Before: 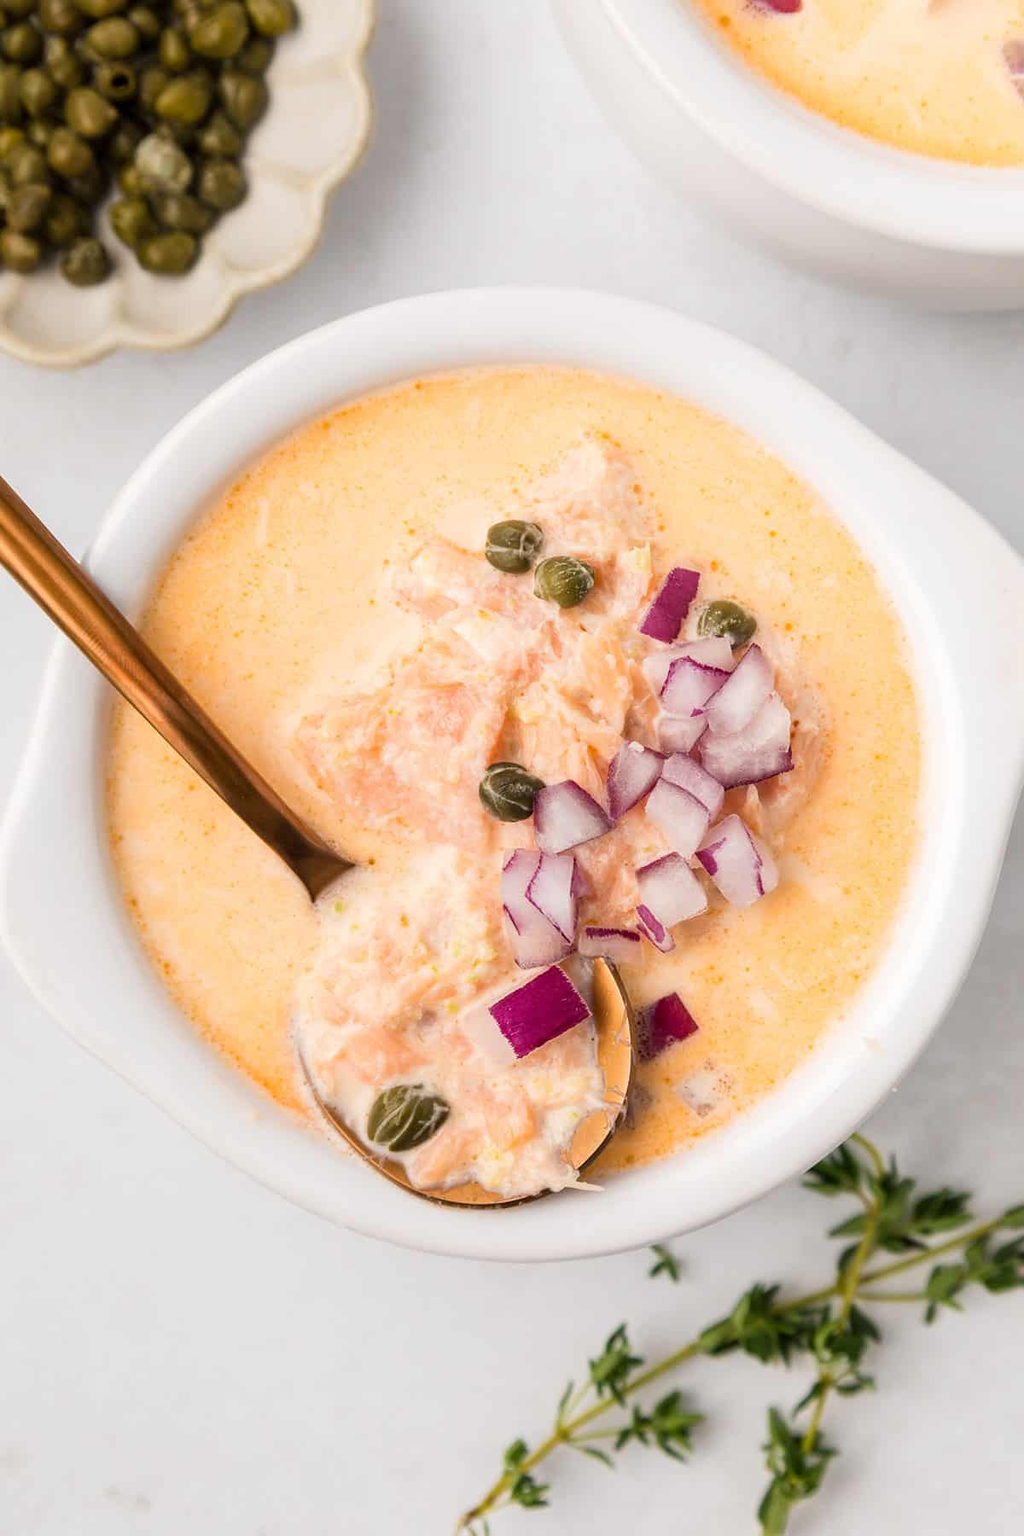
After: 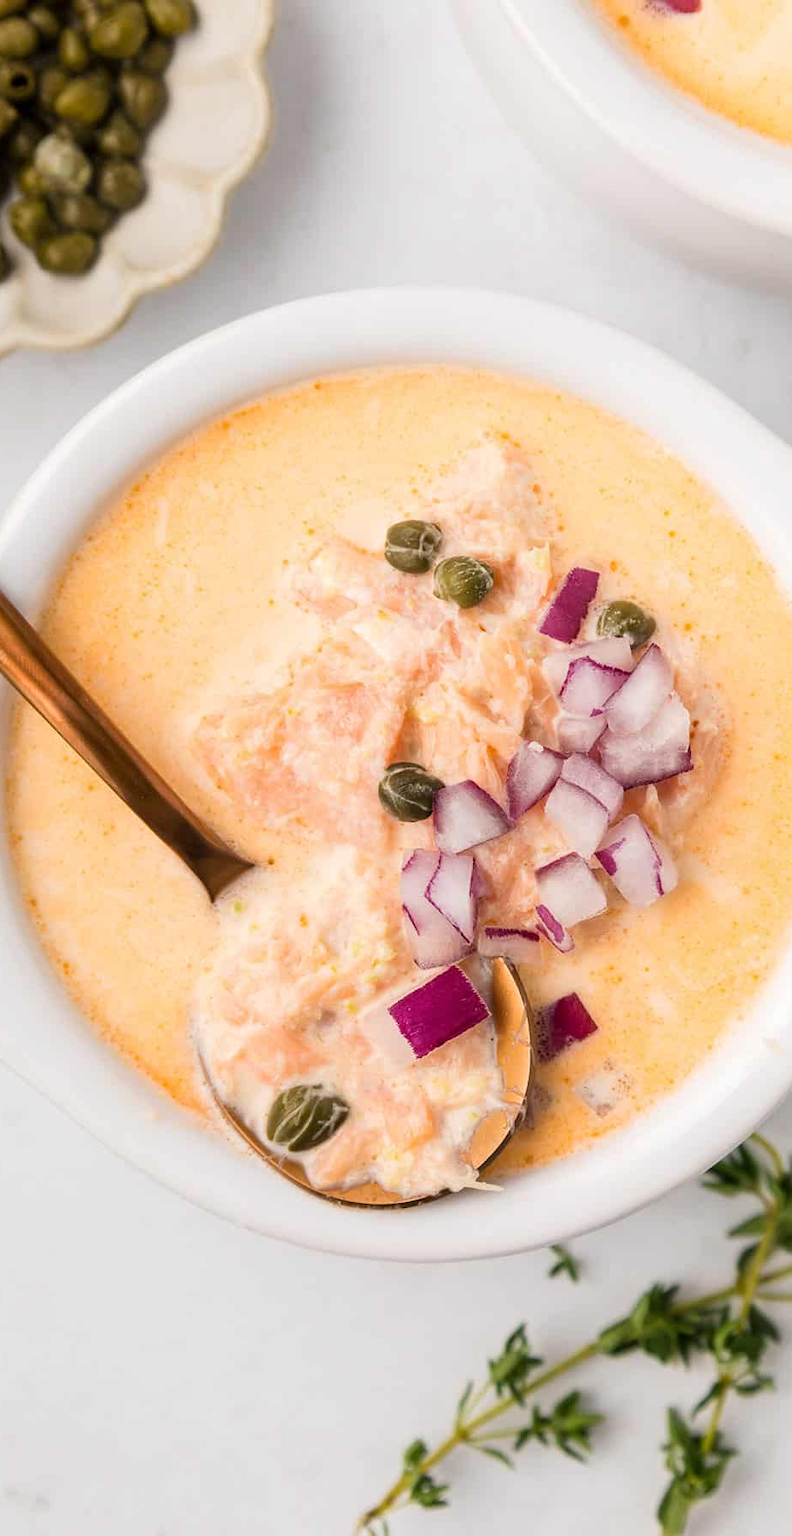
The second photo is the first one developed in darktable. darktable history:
crop: left 9.88%, right 12.664%
exposure: compensate highlight preservation false
